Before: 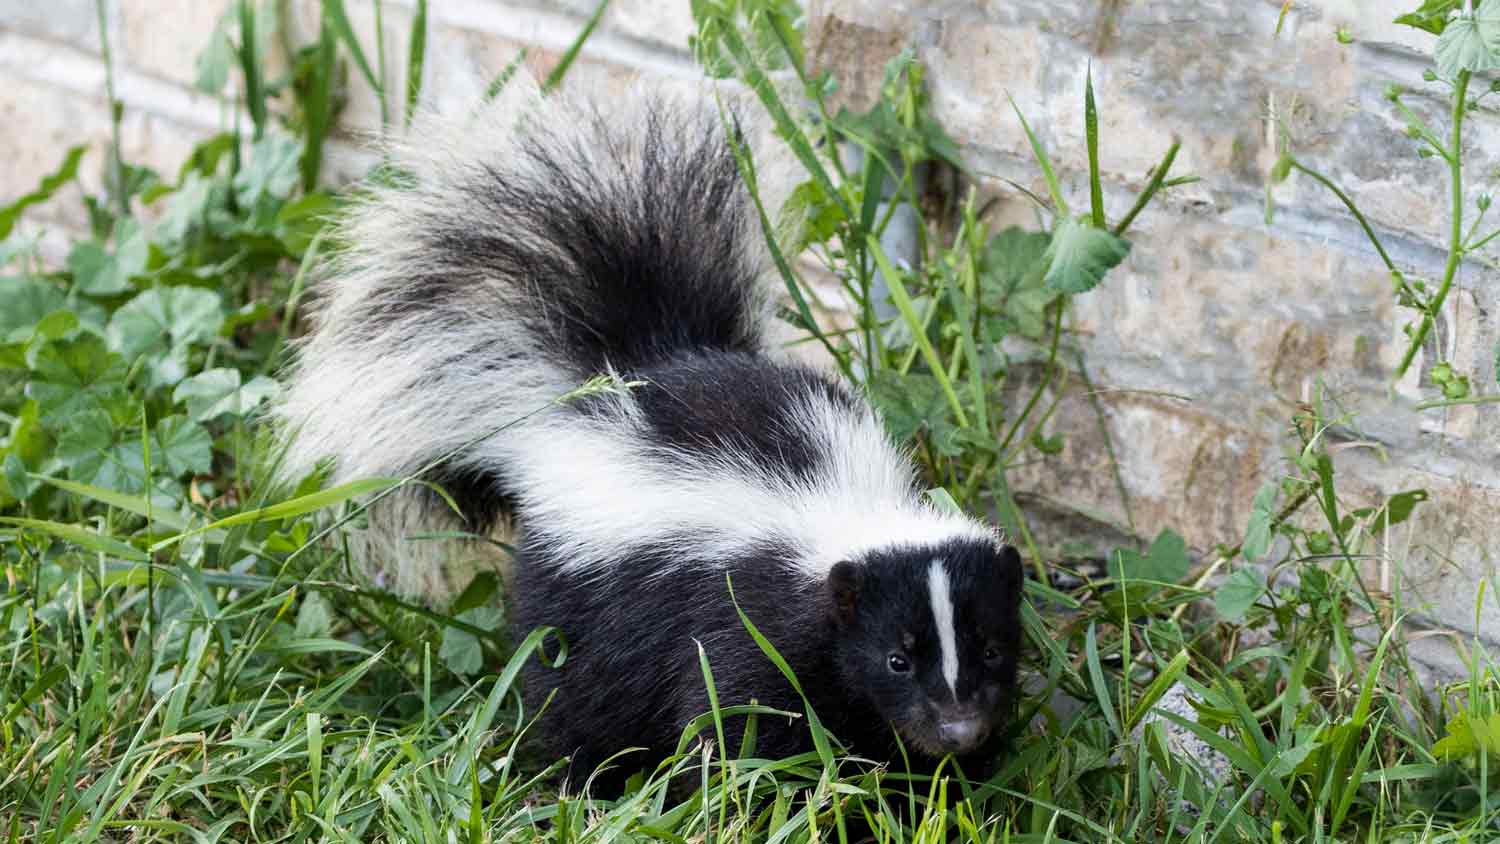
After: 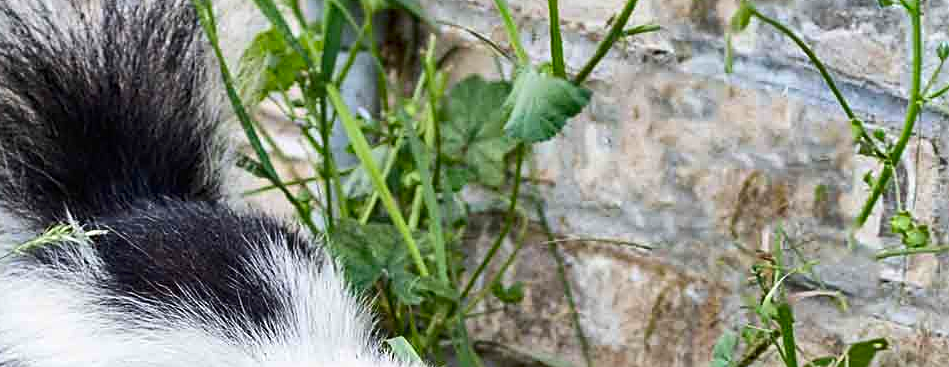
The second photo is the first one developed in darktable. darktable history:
crop: left 36.065%, top 17.898%, right 0.636%, bottom 38.571%
base curve: curves: ch0 [(0, 0) (0.472, 0.455) (1, 1)], preserve colors none
sharpen: on, module defaults
haze removal: compatibility mode true, adaptive false
contrast brightness saturation: contrast 0.148, brightness -0.009, saturation 0.103
shadows and highlights: radius 130.99, soften with gaussian
